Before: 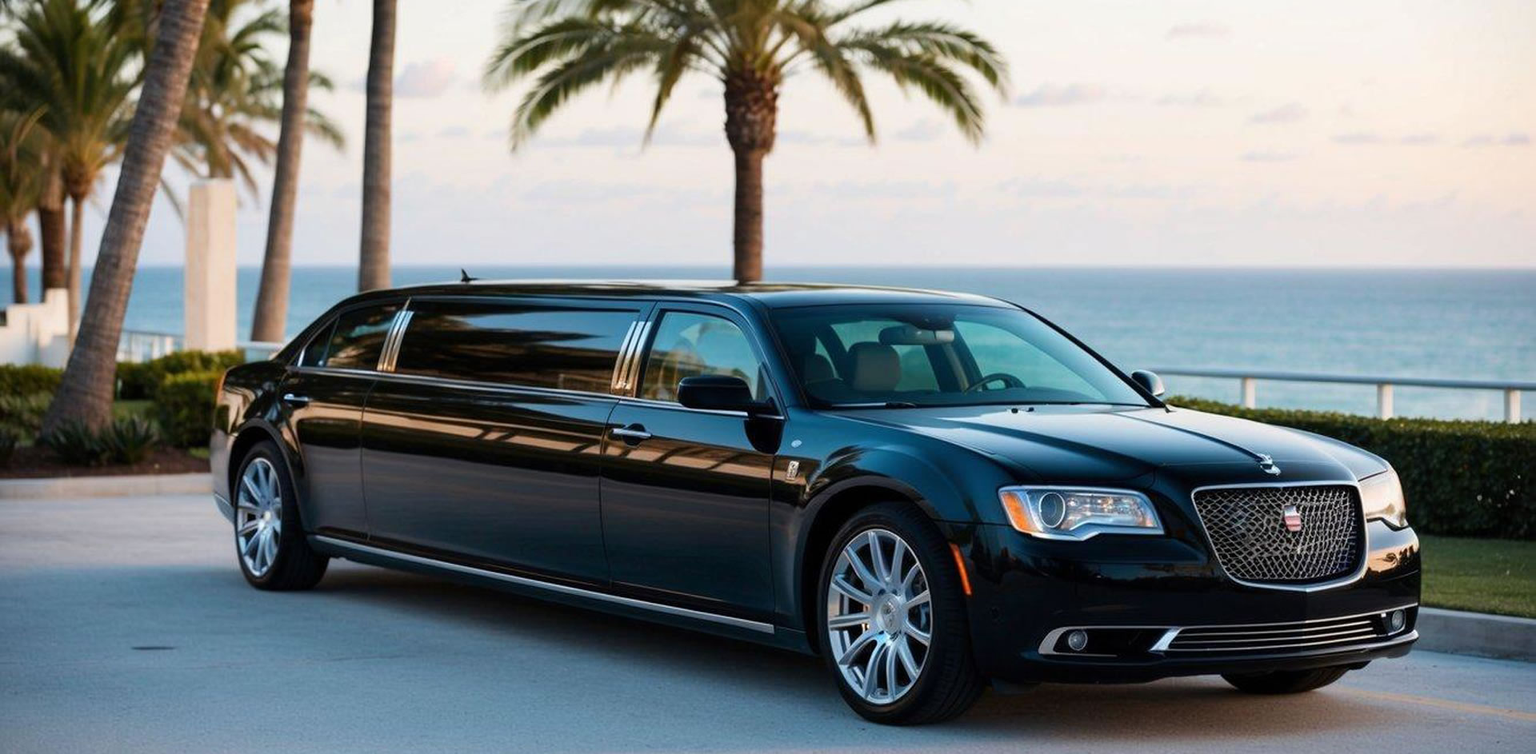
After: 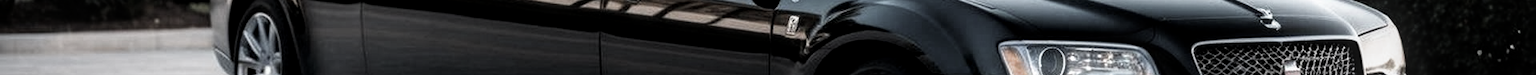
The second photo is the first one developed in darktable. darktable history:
exposure: compensate highlight preservation false
local contrast: on, module defaults
crop and rotate: top 59.084%, bottom 30.916%
filmic rgb: black relative exposure -9.08 EV, white relative exposure 2.3 EV, hardness 7.49
color correction: saturation 0.3
